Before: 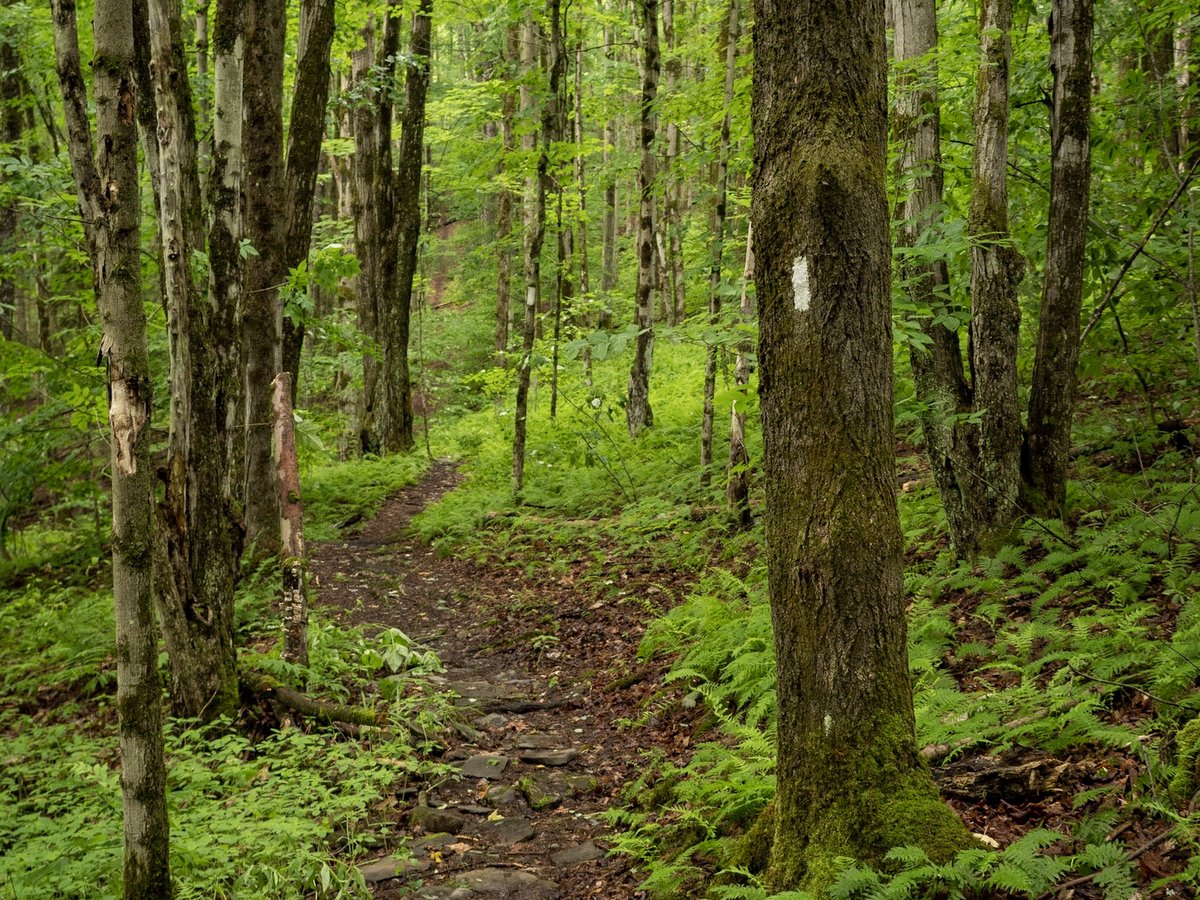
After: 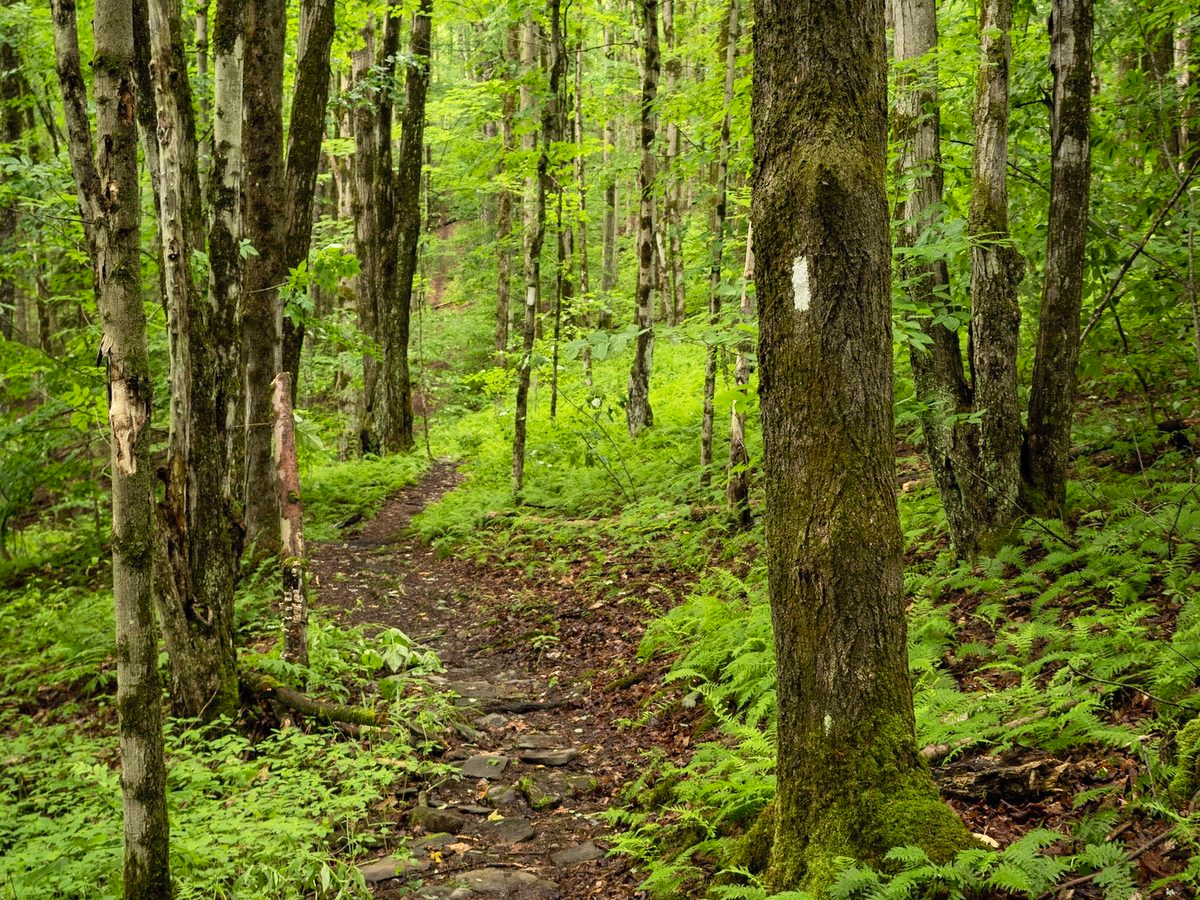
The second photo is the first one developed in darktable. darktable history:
contrast brightness saturation: contrast 0.203, brightness 0.157, saturation 0.22
